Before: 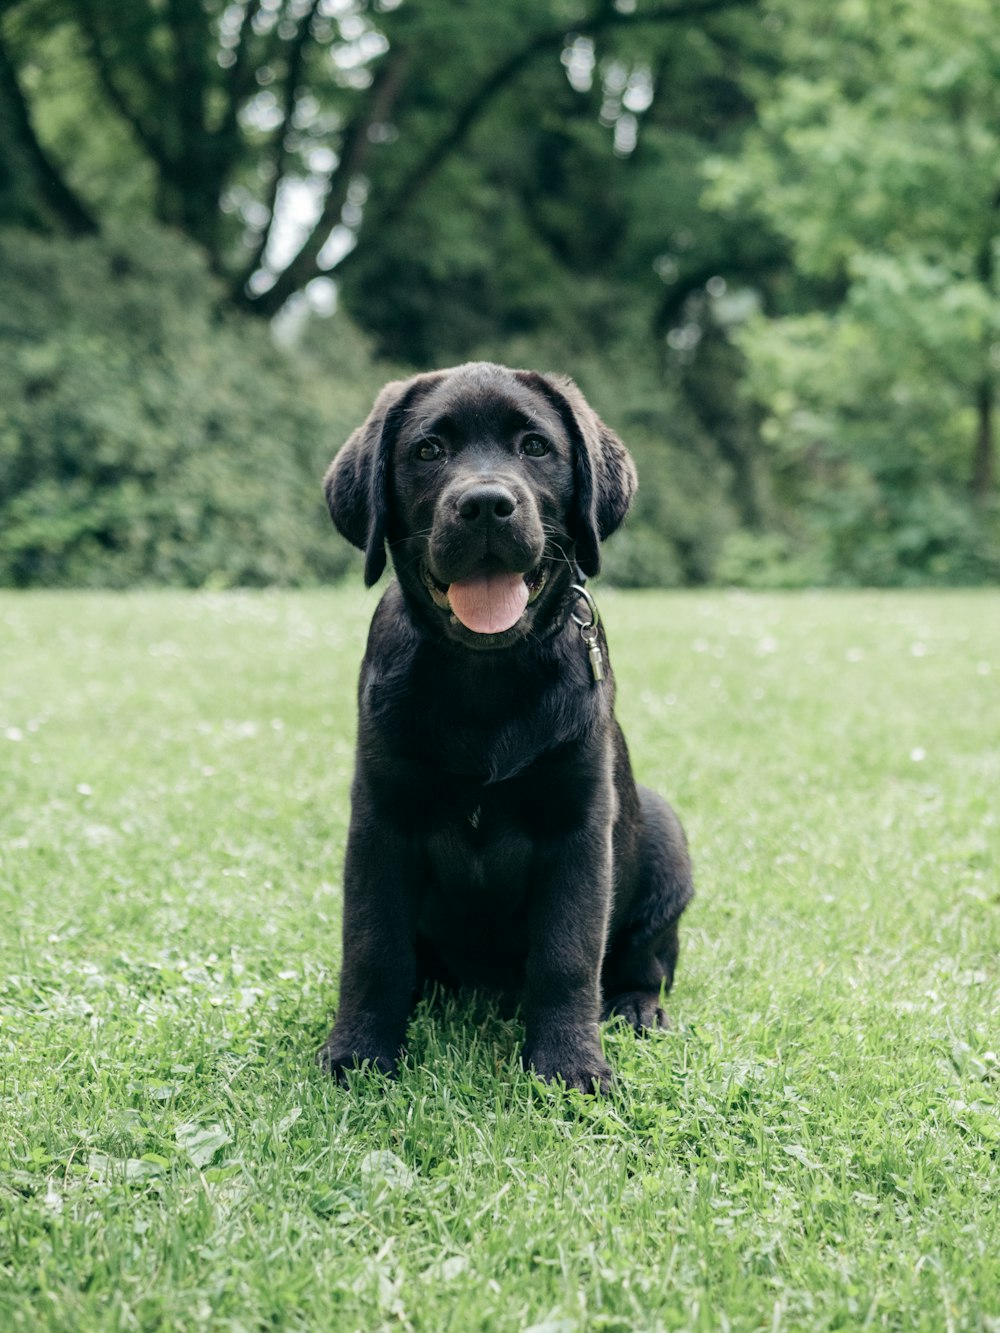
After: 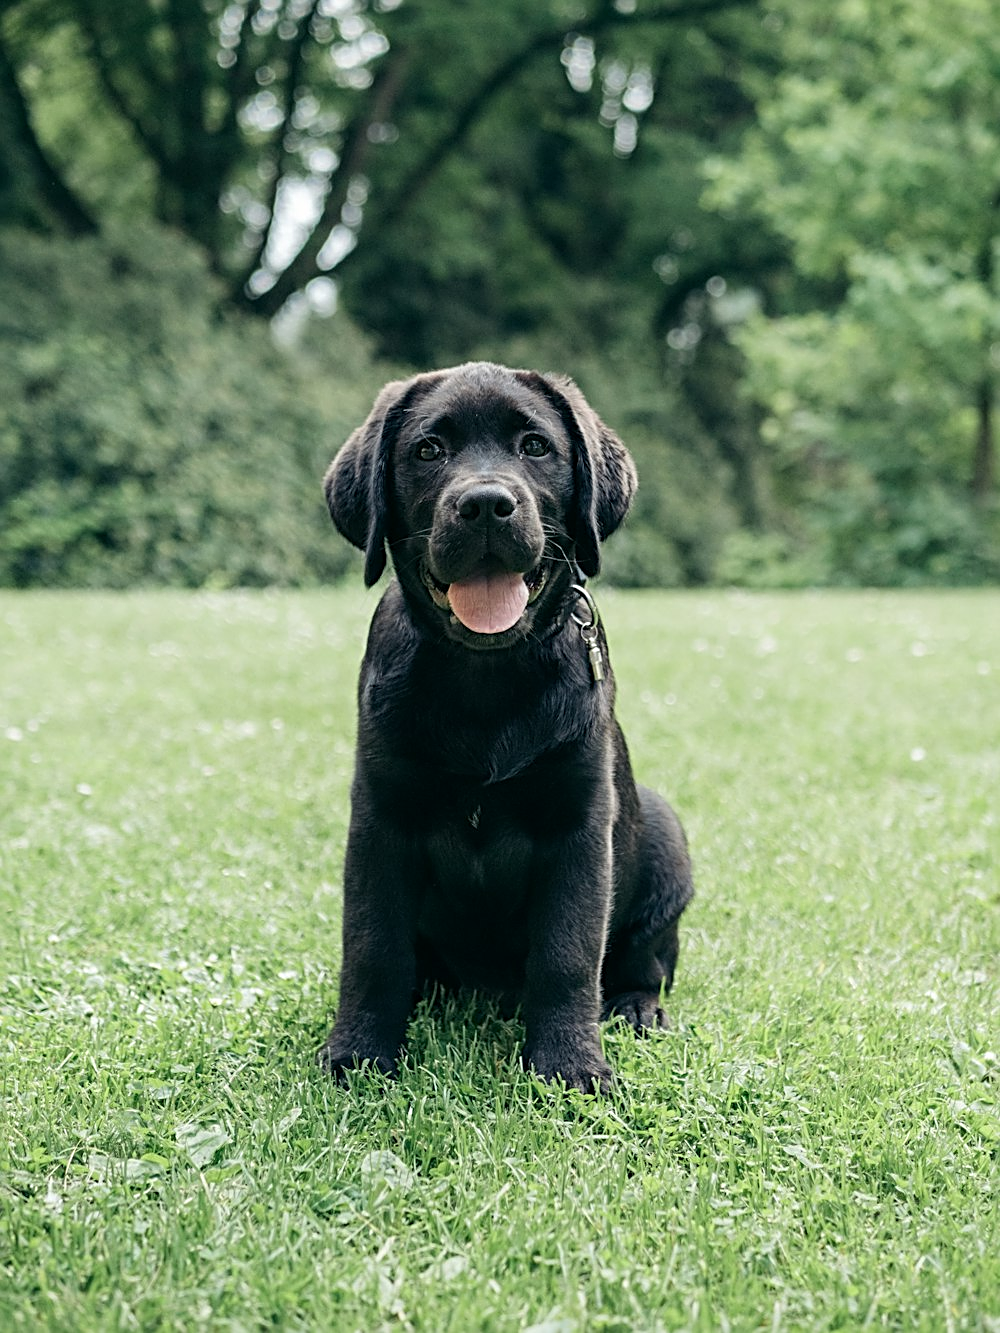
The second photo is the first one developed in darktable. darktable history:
sharpen: radius 2.532, amount 0.631
